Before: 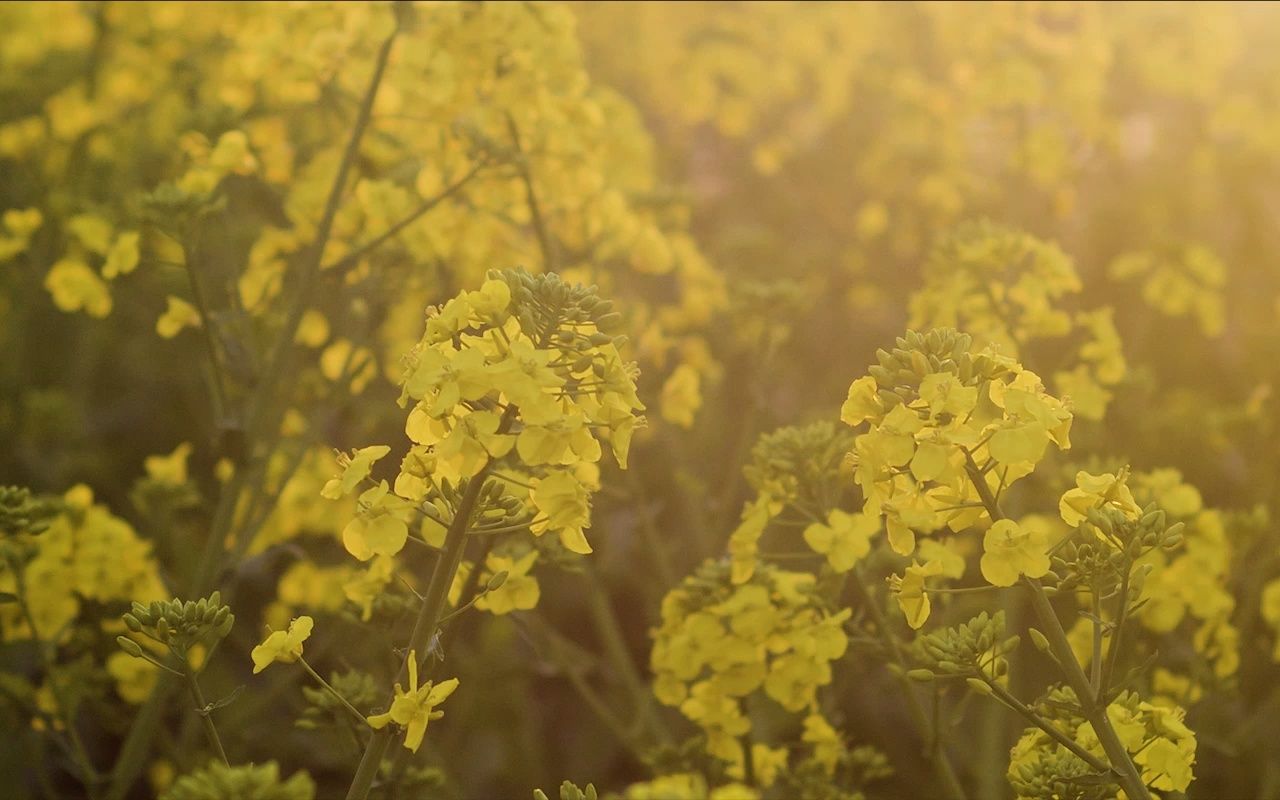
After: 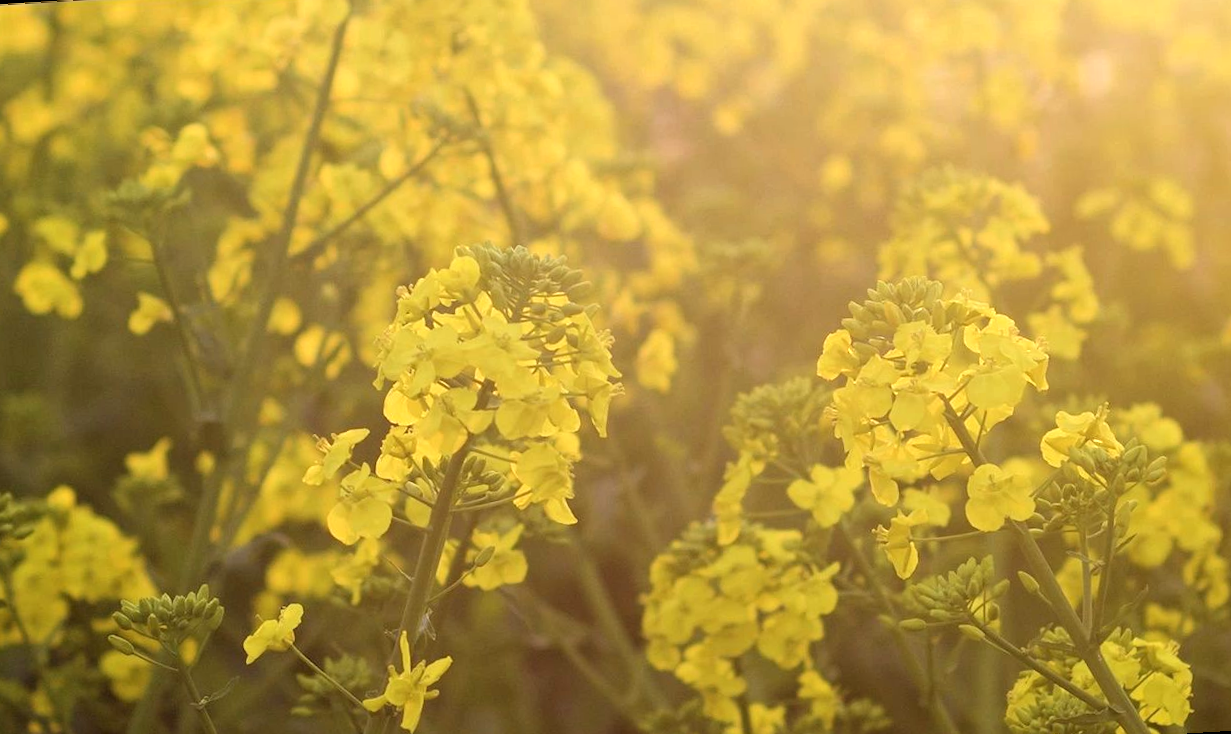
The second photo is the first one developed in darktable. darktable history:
exposure: exposure 0.566 EV, compensate highlight preservation false
rotate and perspective: rotation -3.52°, crop left 0.036, crop right 0.964, crop top 0.081, crop bottom 0.919
